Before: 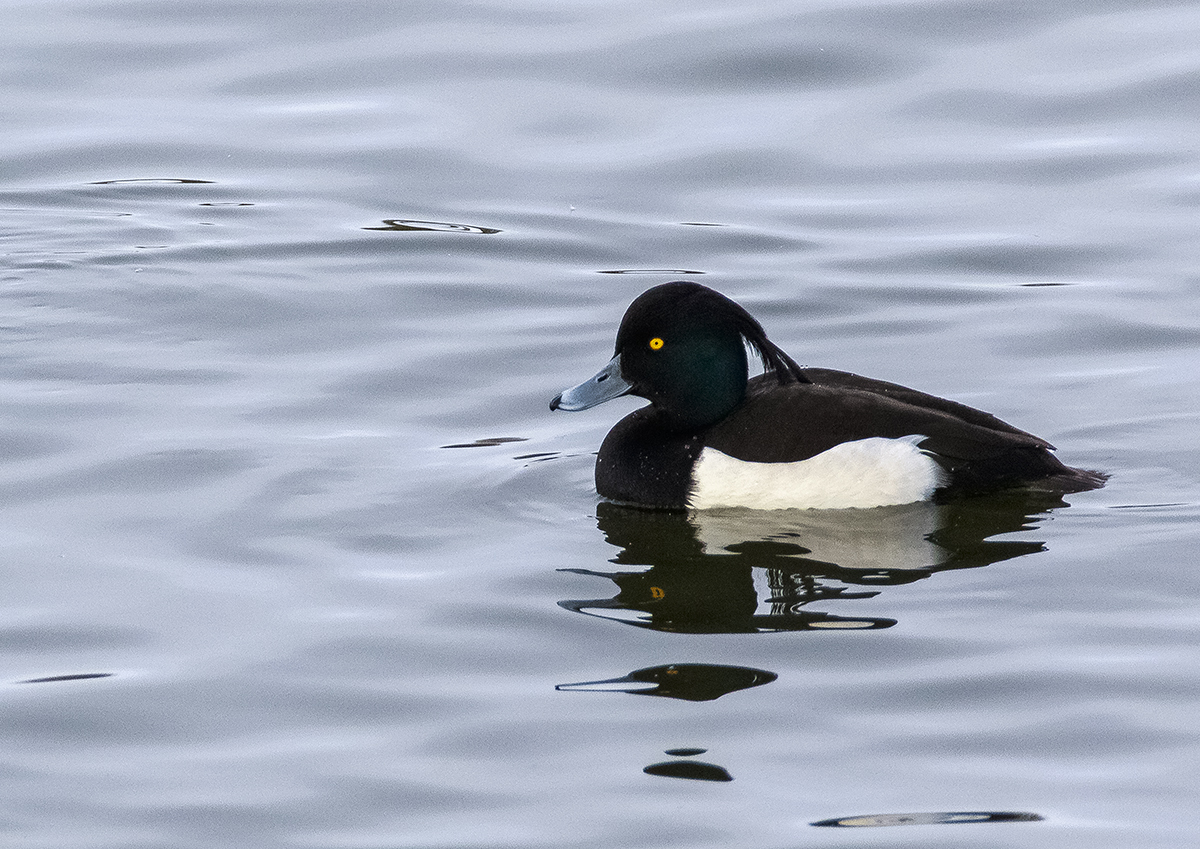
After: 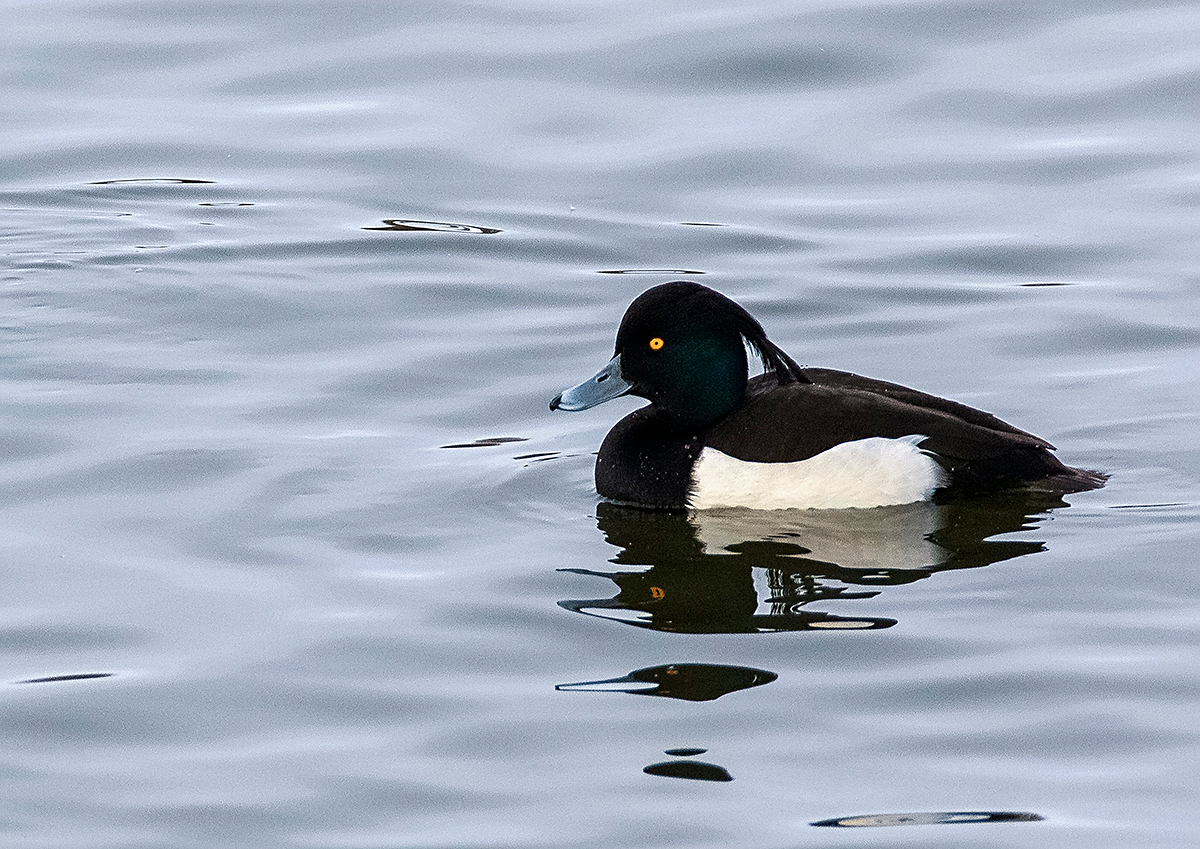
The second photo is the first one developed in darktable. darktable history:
sharpen: on, module defaults
color zones: curves: ch2 [(0, 0.5) (0.143, 0.5) (0.286, 0.416) (0.429, 0.5) (0.571, 0.5) (0.714, 0.5) (0.857, 0.5) (1, 0.5)]
